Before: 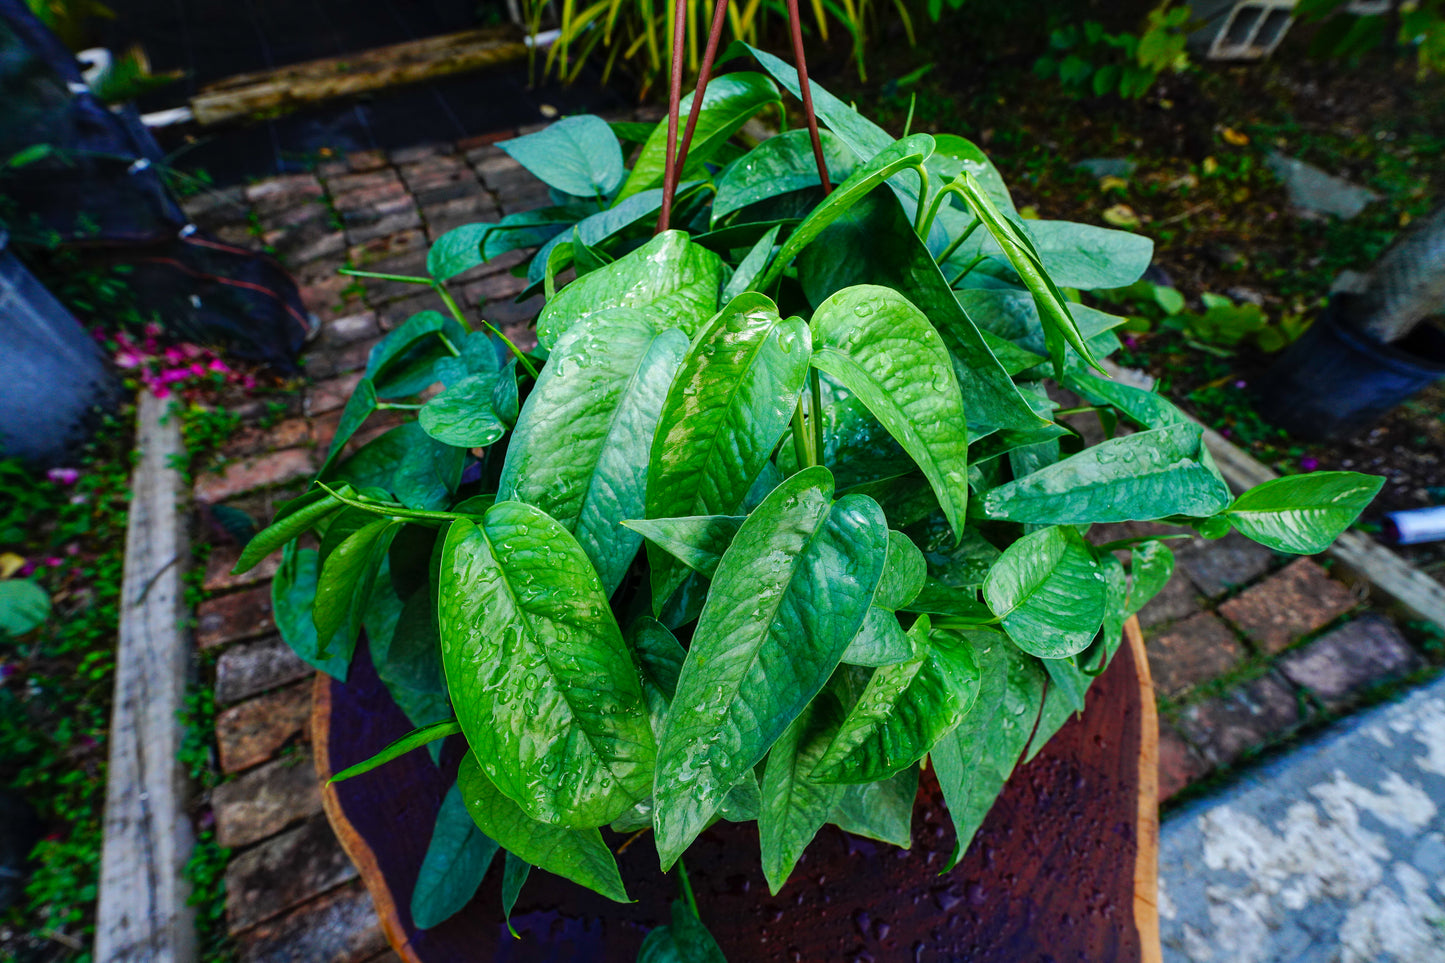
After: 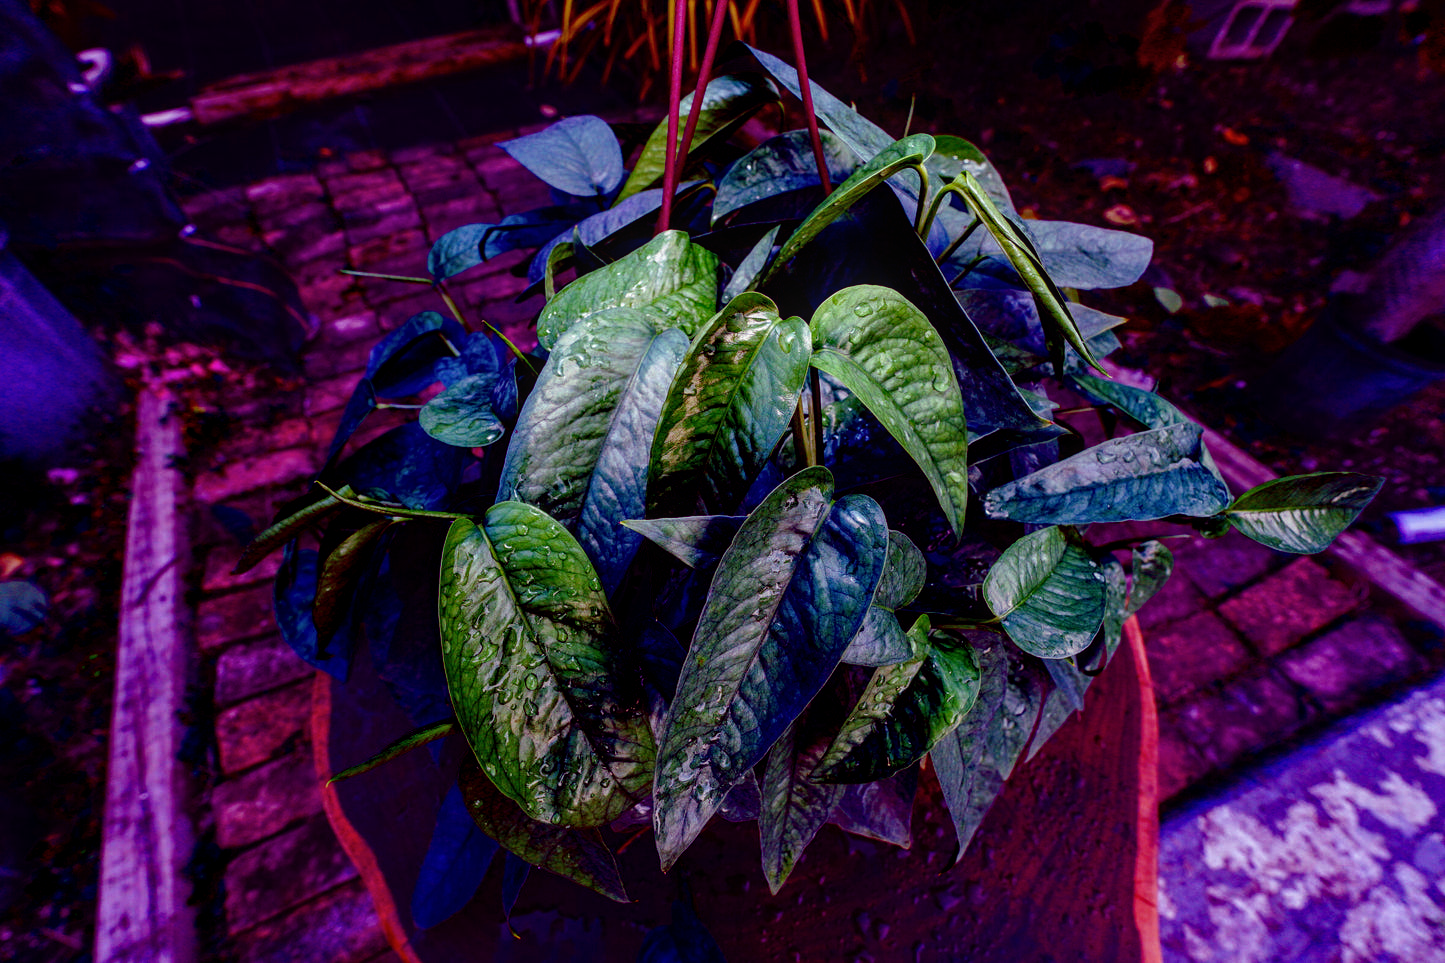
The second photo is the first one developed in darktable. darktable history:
color balance: mode lift, gamma, gain (sRGB), lift [1, 1, 0.101, 1]
local contrast: detail 115%
